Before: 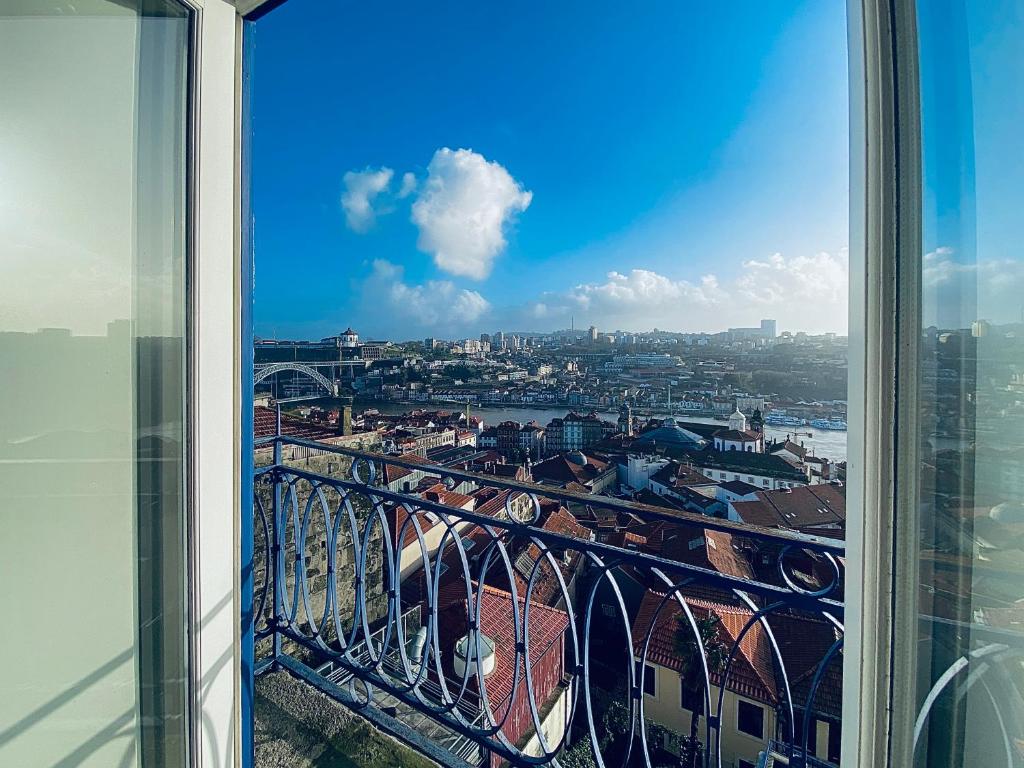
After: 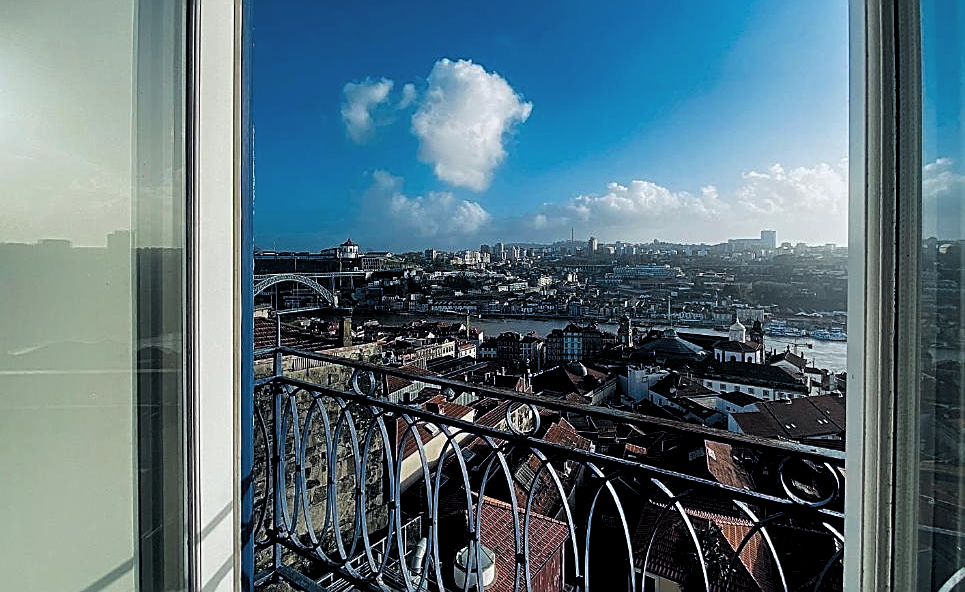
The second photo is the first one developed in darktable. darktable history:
levels: levels [0.116, 0.574, 1]
crop and rotate: angle 0.03°, top 11.643%, right 5.651%, bottom 11.189%
sharpen: on, module defaults
